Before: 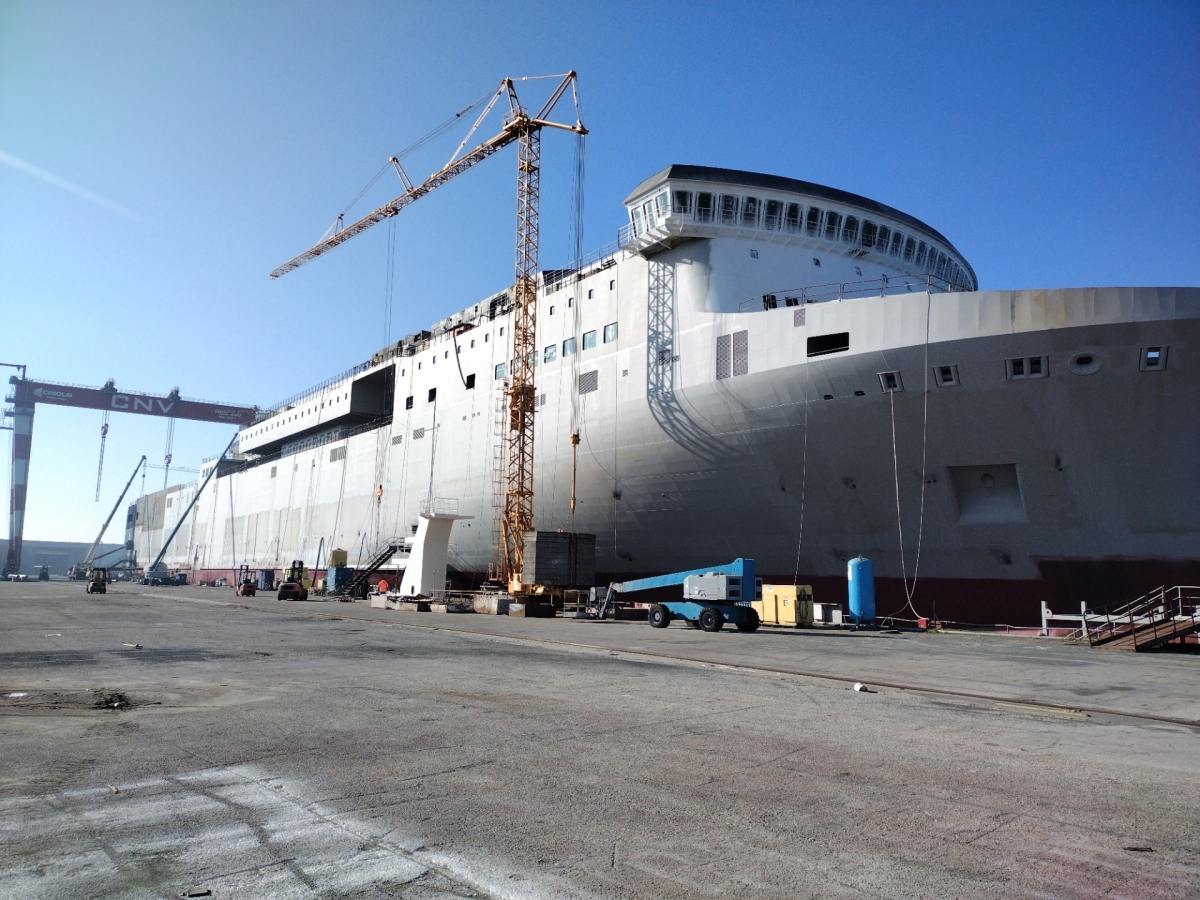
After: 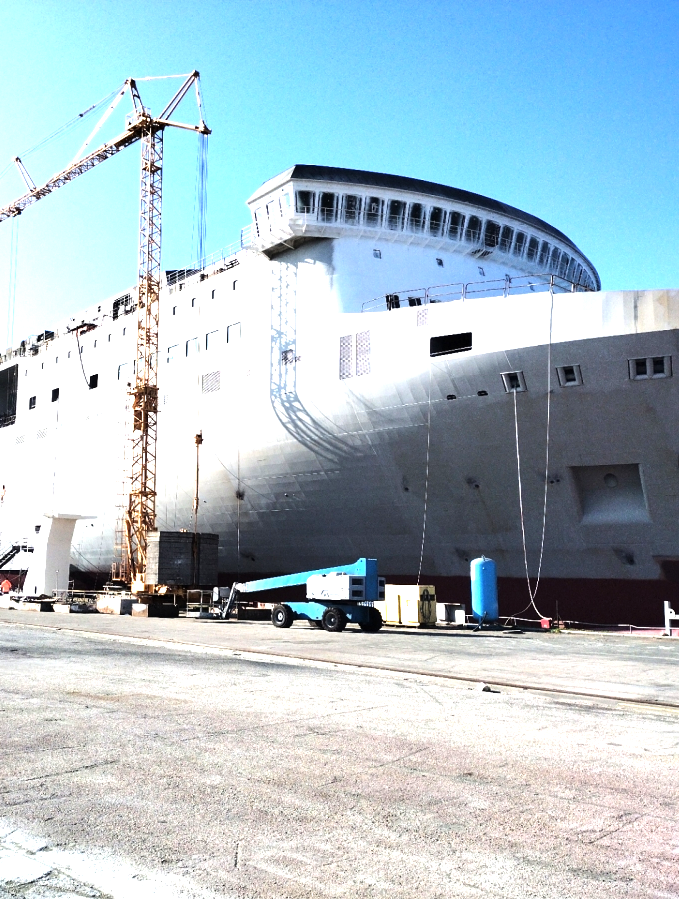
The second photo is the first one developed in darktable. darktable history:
tone equalizer: -8 EV -0.783 EV, -7 EV -0.711 EV, -6 EV -0.597 EV, -5 EV -0.386 EV, -3 EV 0.382 EV, -2 EV 0.6 EV, -1 EV 0.688 EV, +0 EV 0.733 EV, edges refinement/feathering 500, mask exposure compensation -1.57 EV, preserve details no
crop: left 31.426%, top 0.005%, right 11.957%
exposure: exposure 1.063 EV, compensate highlight preservation false
